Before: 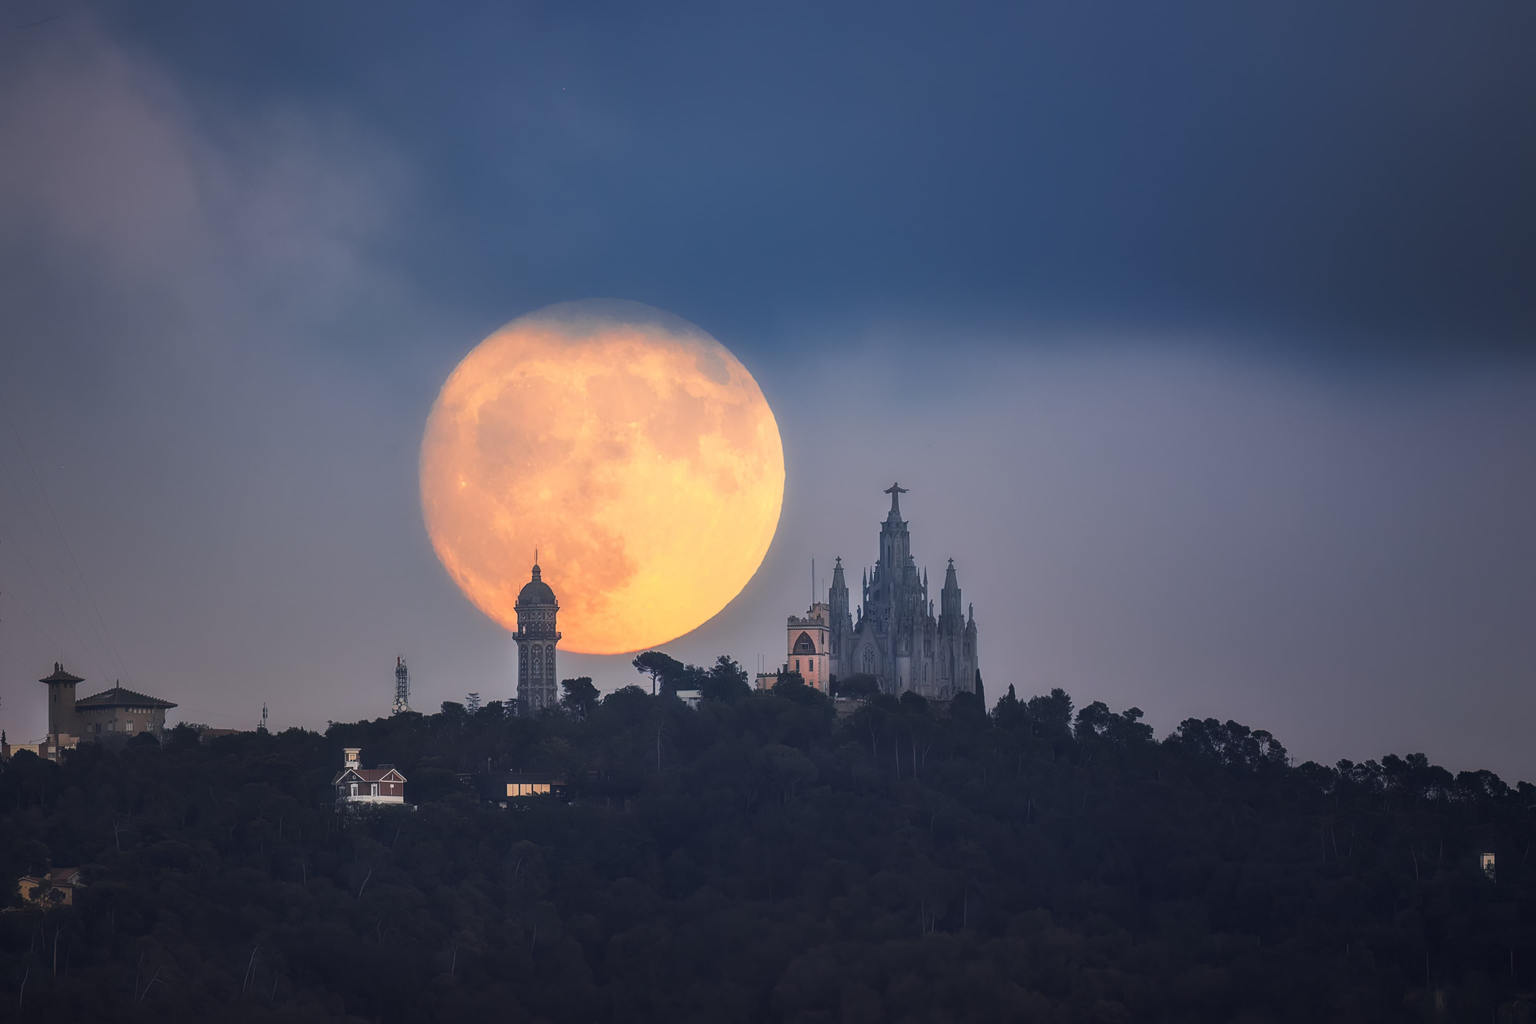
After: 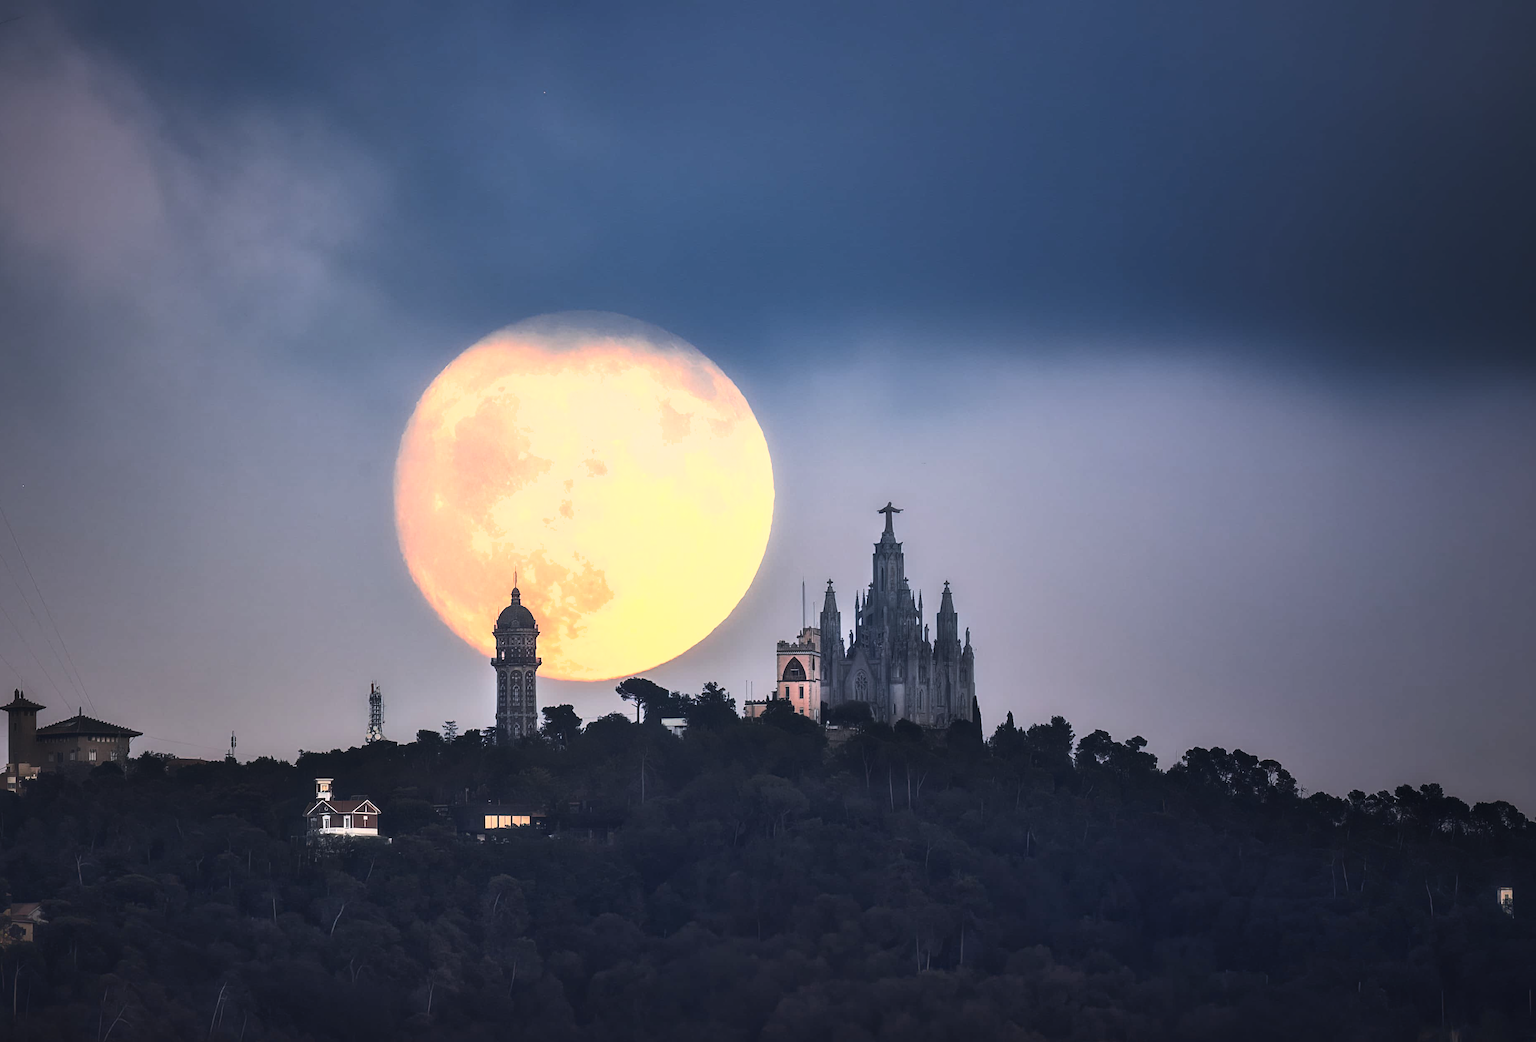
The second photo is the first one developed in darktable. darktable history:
tone equalizer: -8 EV -1.07 EV, -7 EV -1.05 EV, -6 EV -0.833 EV, -5 EV -0.556 EV, -3 EV 0.599 EV, -2 EV 0.882 EV, -1 EV 0.996 EV, +0 EV 1.07 EV, edges refinement/feathering 500, mask exposure compensation -1.57 EV, preserve details no
crop and rotate: left 2.682%, right 1.153%, bottom 2.038%
shadows and highlights: shadows 61.89, white point adjustment 0.475, highlights -33.95, compress 83.46%
